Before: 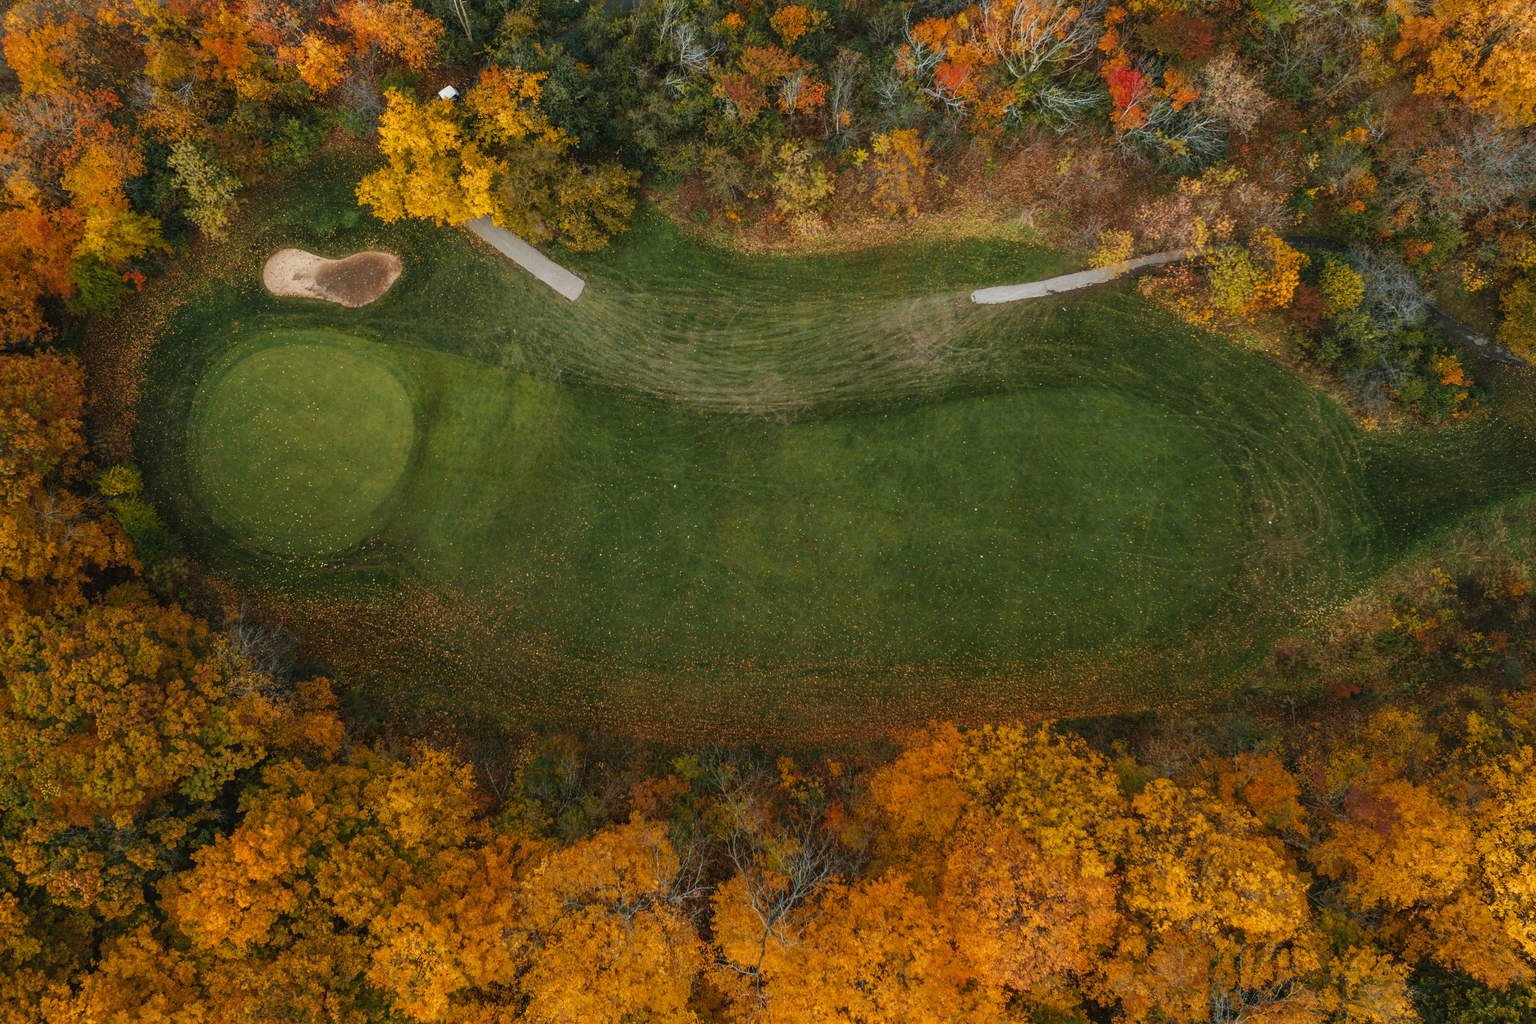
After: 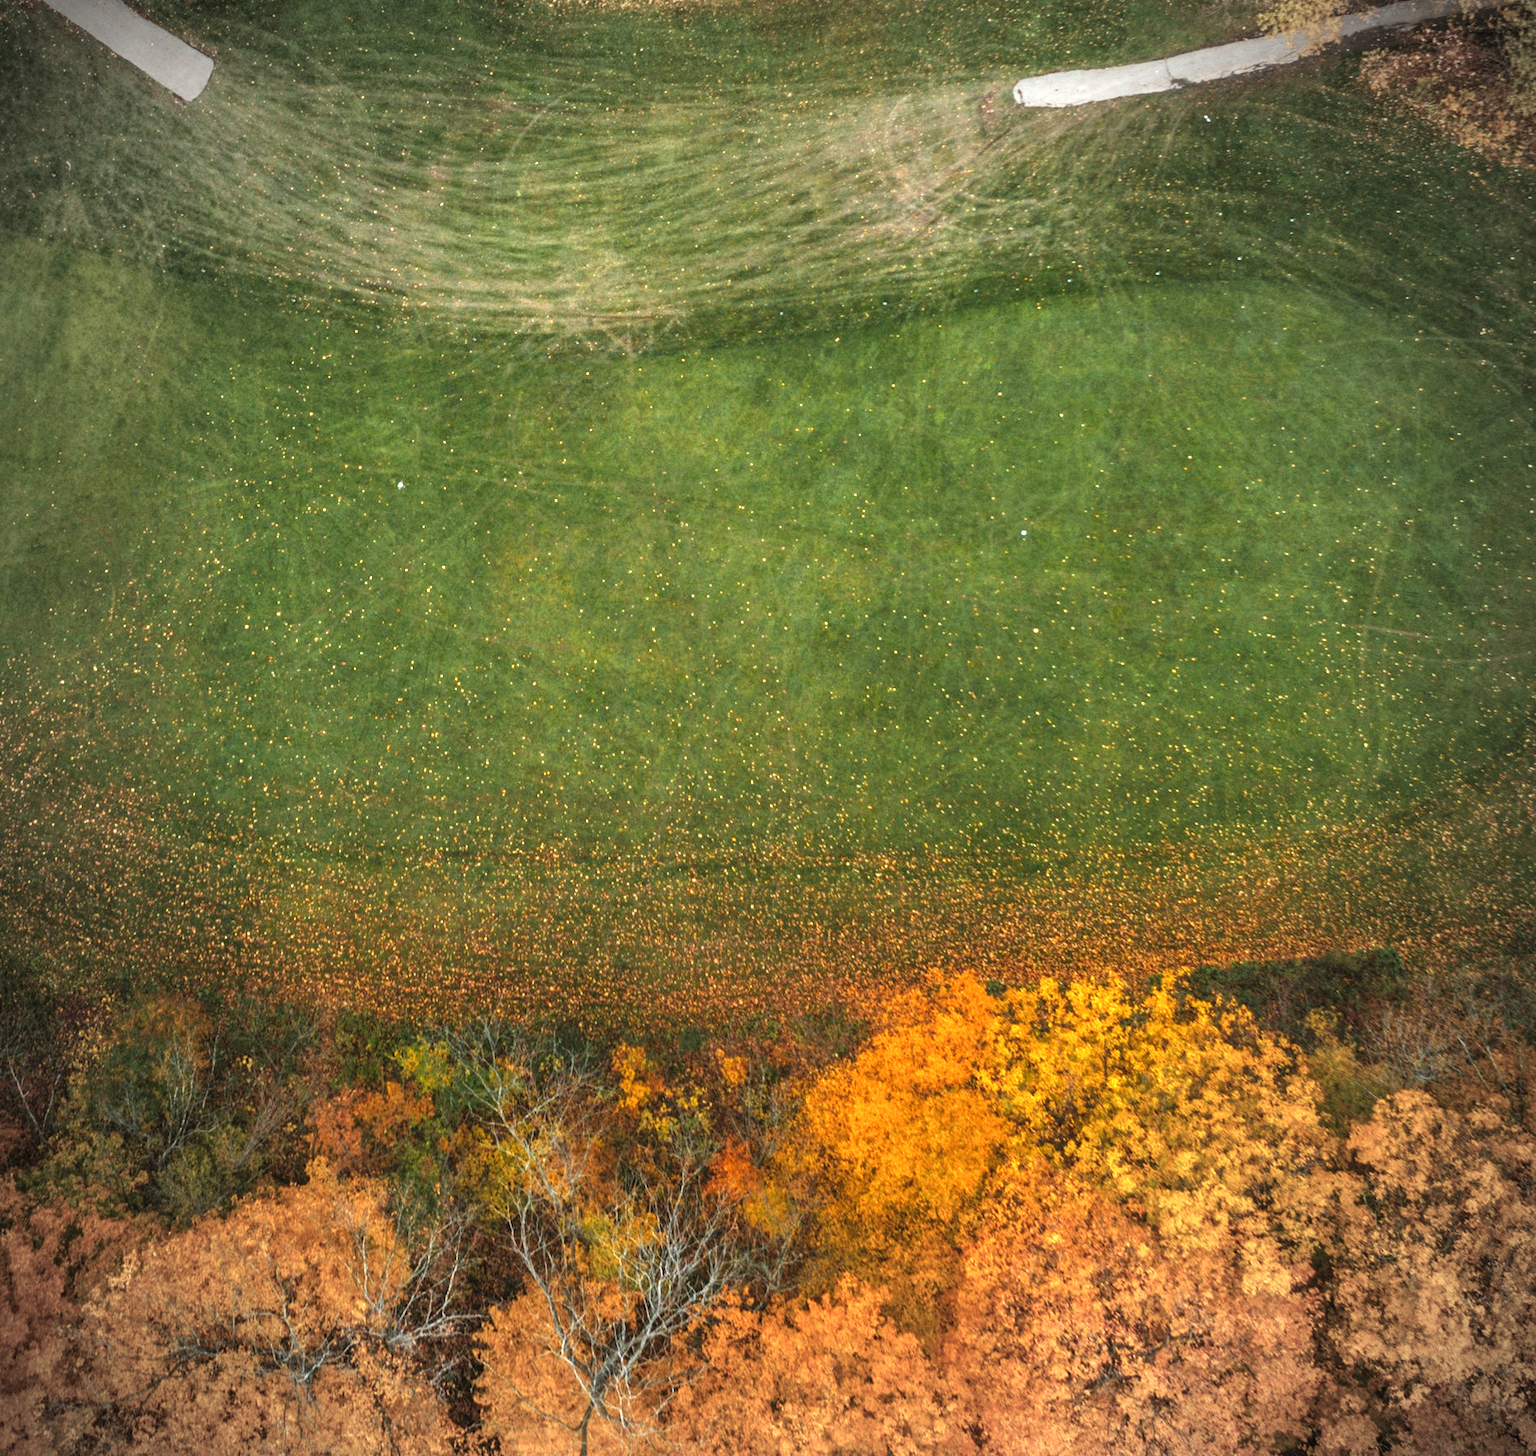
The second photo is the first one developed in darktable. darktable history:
local contrast: highlights 100%, shadows 100%, detail 120%, midtone range 0.2
exposure: black level correction 0, exposure 1.5 EV, compensate exposure bias true, compensate highlight preservation false
vignetting: fall-off start 67.5%, fall-off radius 67.23%, brightness -0.813, automatic ratio true
crop: left 31.379%, top 24.658%, right 20.326%, bottom 6.628%
color balance: contrast -0.5%
